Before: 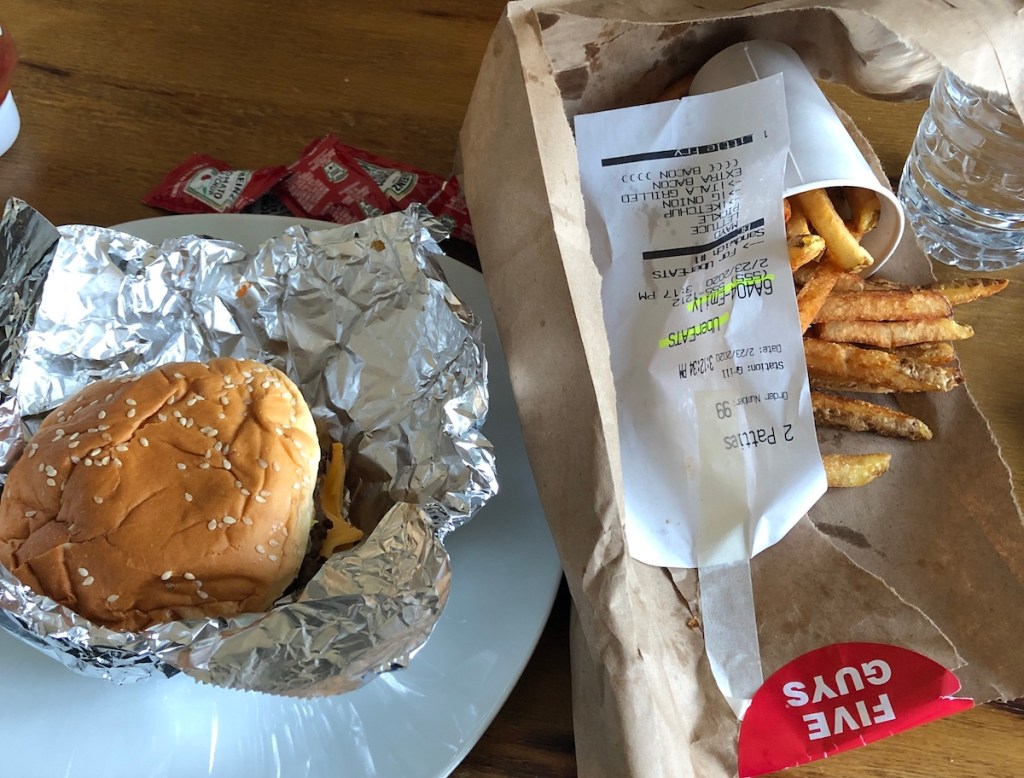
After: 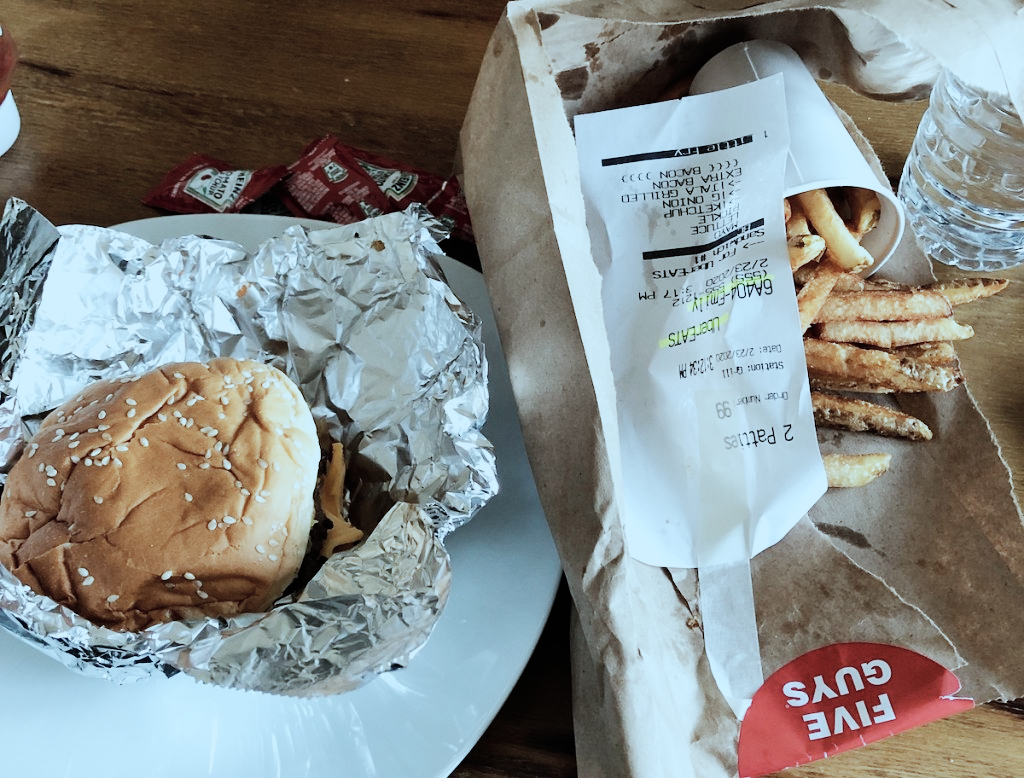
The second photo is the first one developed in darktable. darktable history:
sigmoid: skew -0.2, preserve hue 0%, red attenuation 0.1, red rotation 0.035, green attenuation 0.1, green rotation -0.017, blue attenuation 0.15, blue rotation -0.052, base primaries Rec2020
tone equalizer: -8 EV -0.417 EV, -7 EV -0.389 EV, -6 EV -0.333 EV, -5 EV -0.222 EV, -3 EV 0.222 EV, -2 EV 0.333 EV, -1 EV 0.389 EV, +0 EV 0.417 EV, edges refinement/feathering 500, mask exposure compensation -1.25 EV, preserve details no
exposure: exposure 0.367 EV, compensate highlight preservation false
color correction: highlights a* -12.64, highlights b* -18.1, saturation 0.7
